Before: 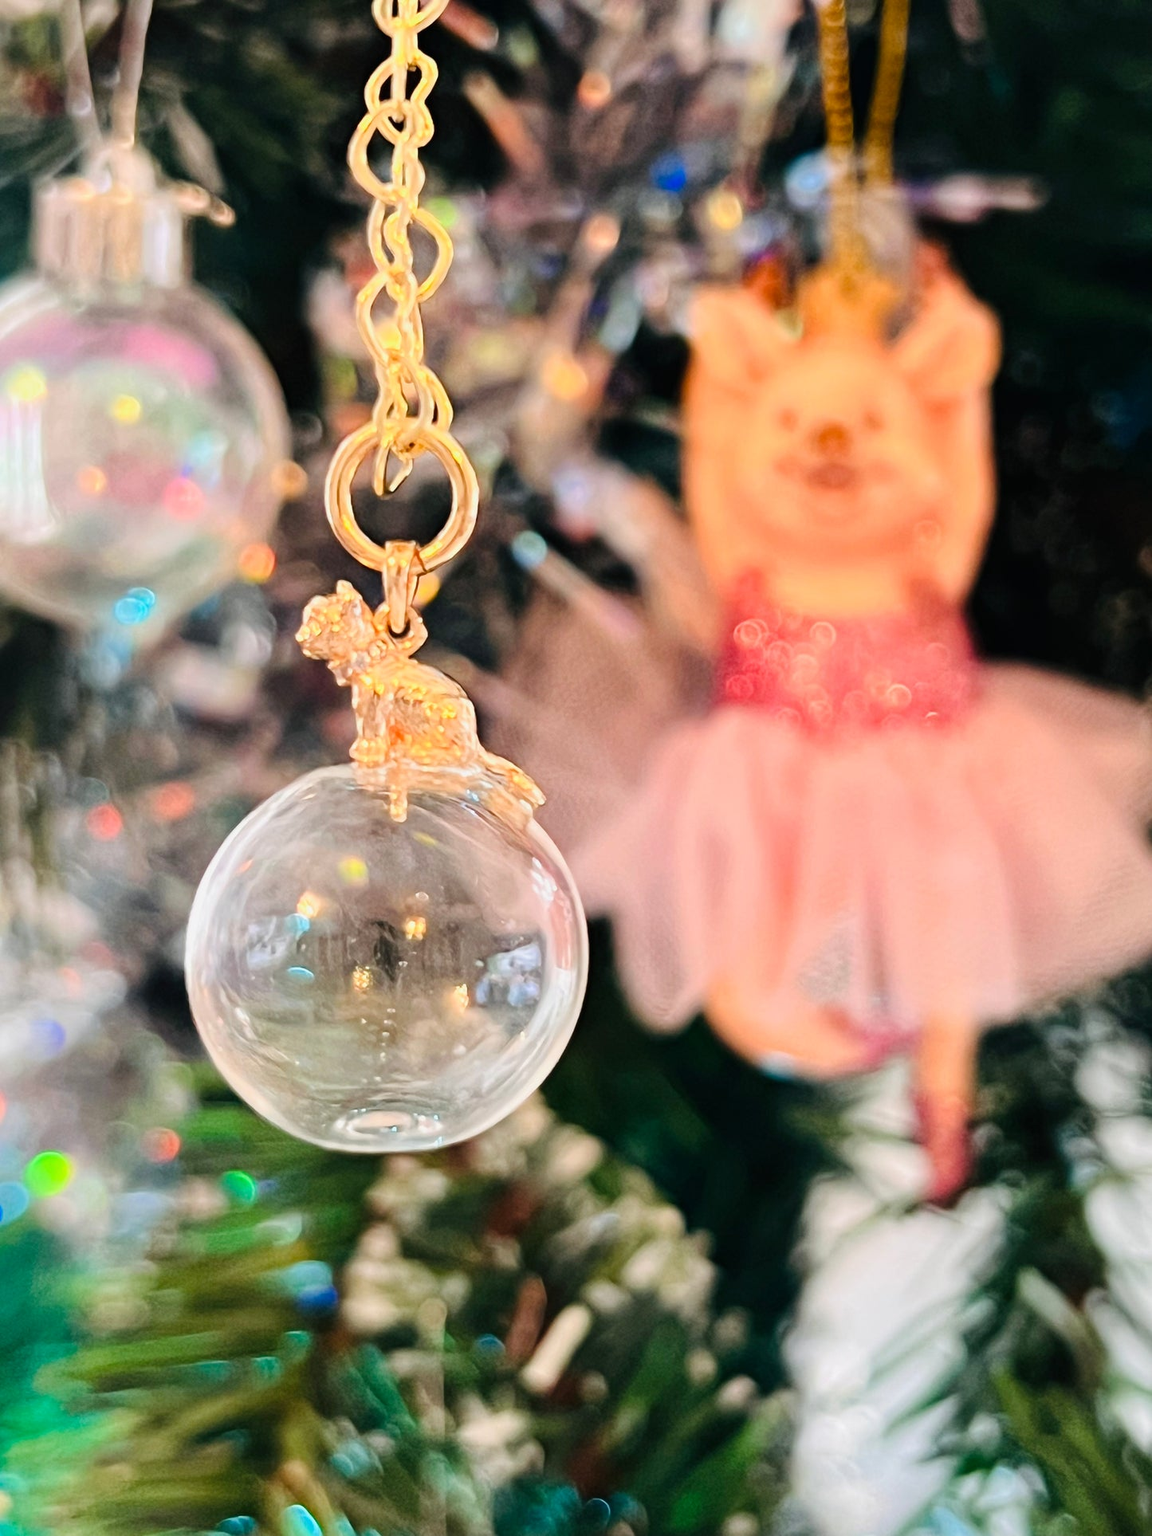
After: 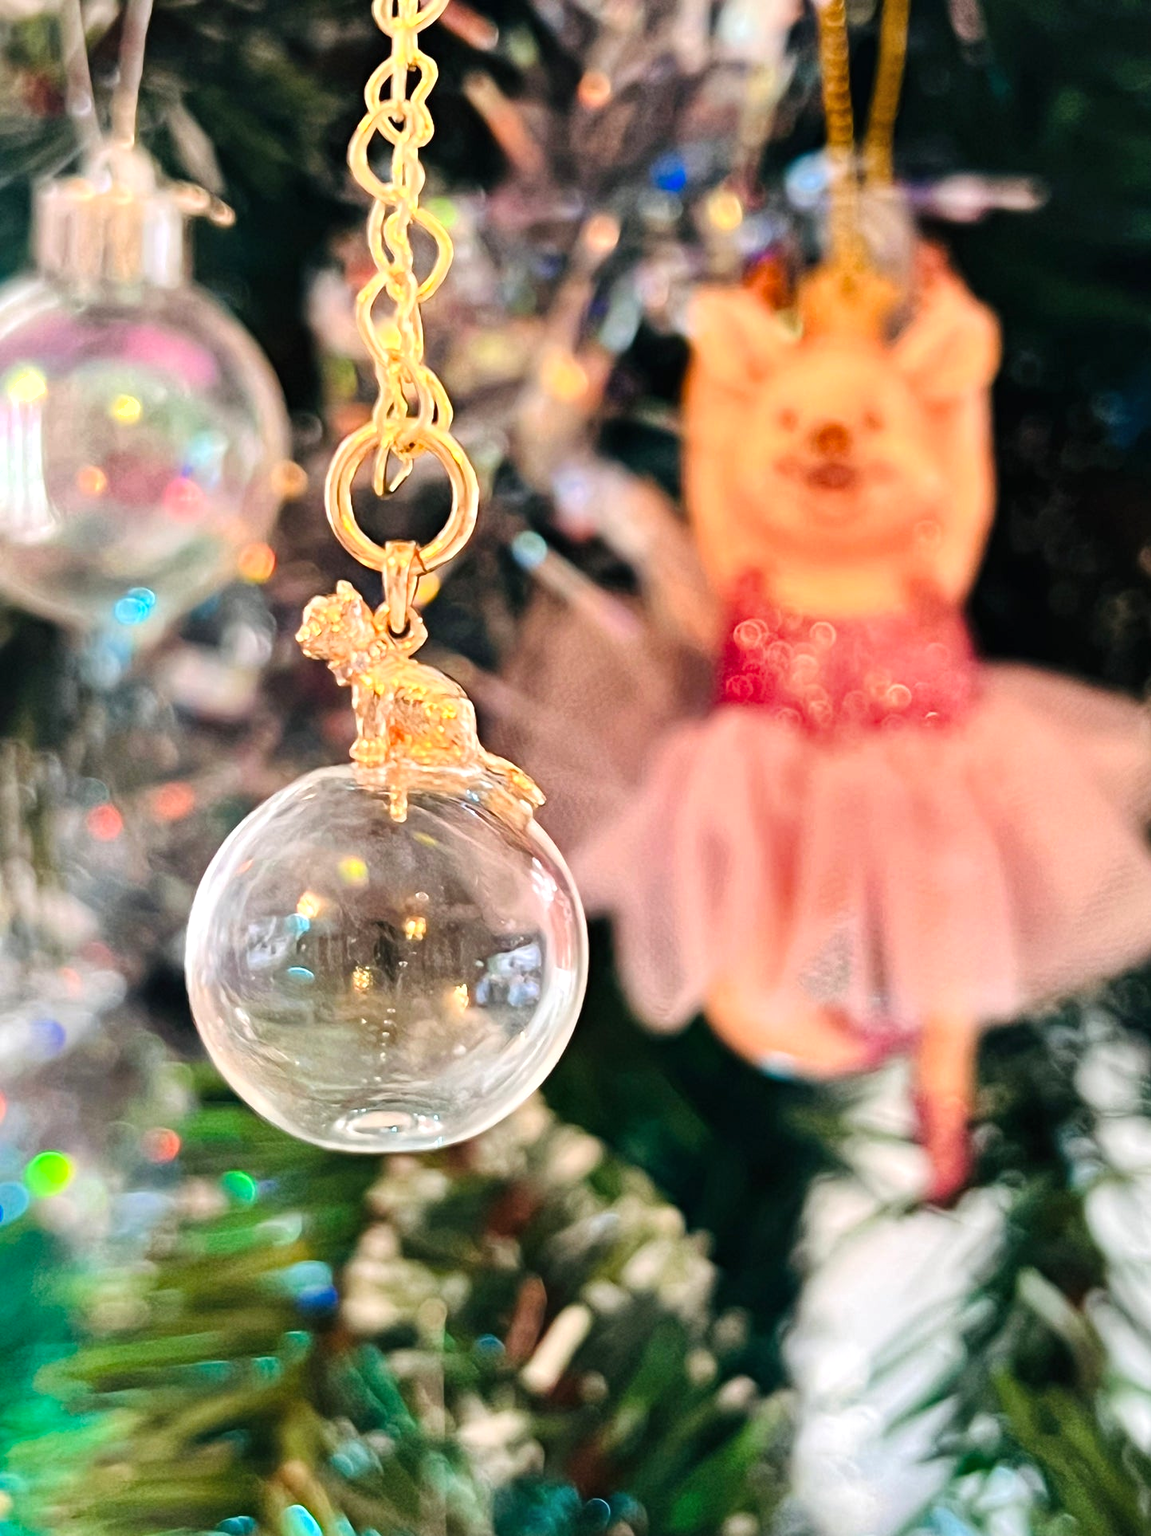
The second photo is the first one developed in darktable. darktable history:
shadows and highlights: shadows 30.63, highlights -63.22, shadows color adjustment 98%, highlights color adjustment 58.61%, soften with gaussian | blend: blend mode normal, opacity 100%; mask: uniform (no mask)
highlight reconstruction: method clip highlights, clipping threshold 0
exposure: exposure 0.127 EV
